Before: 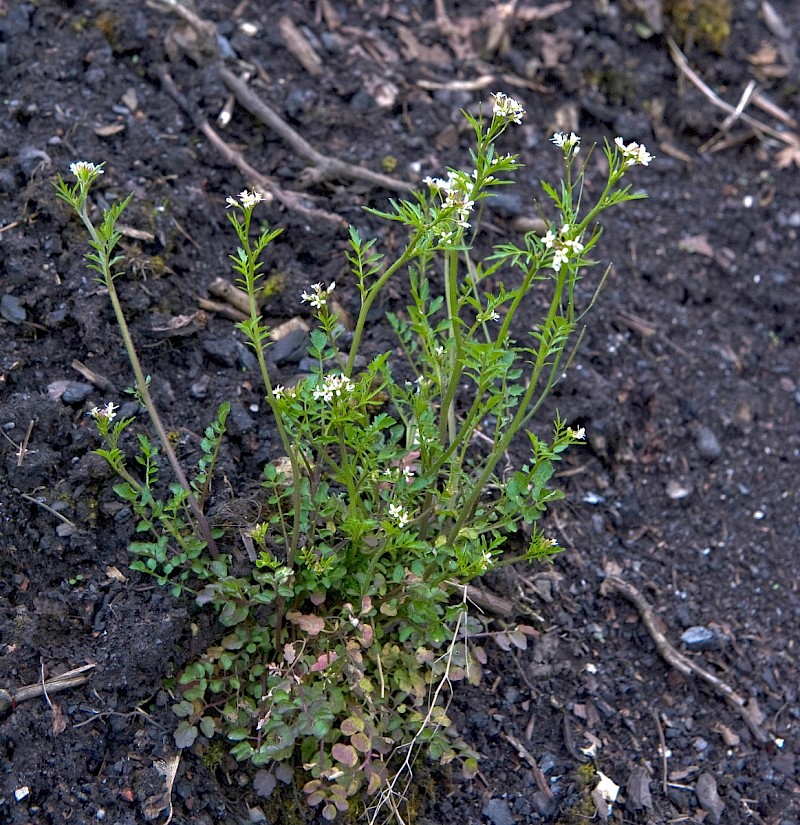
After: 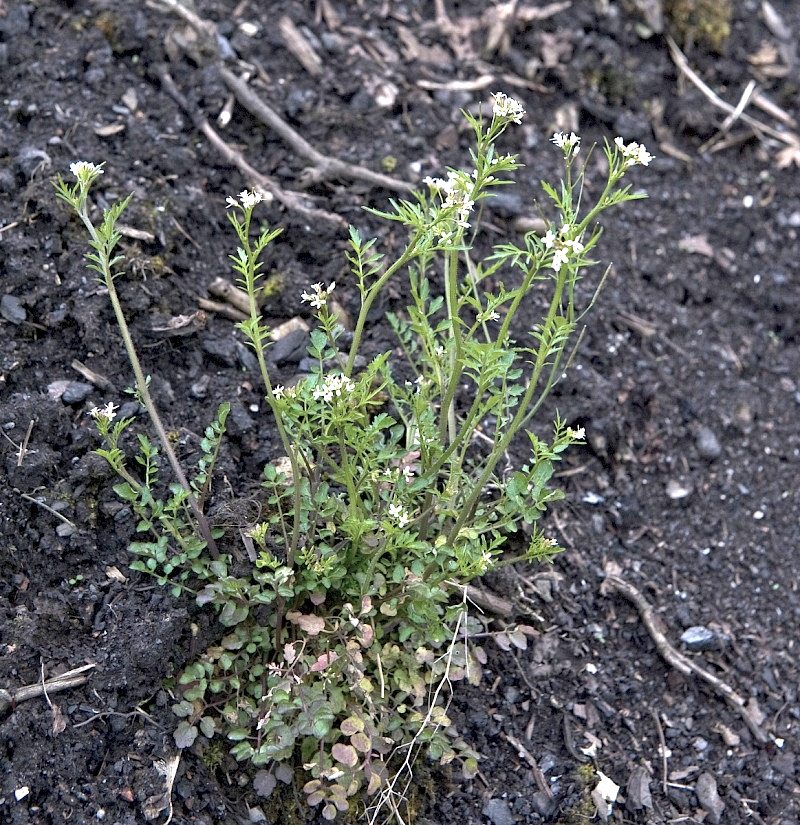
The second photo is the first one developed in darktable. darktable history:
exposure: exposure 0.657 EV, compensate highlight preservation false
contrast brightness saturation: contrast 0.096, saturation -0.361
